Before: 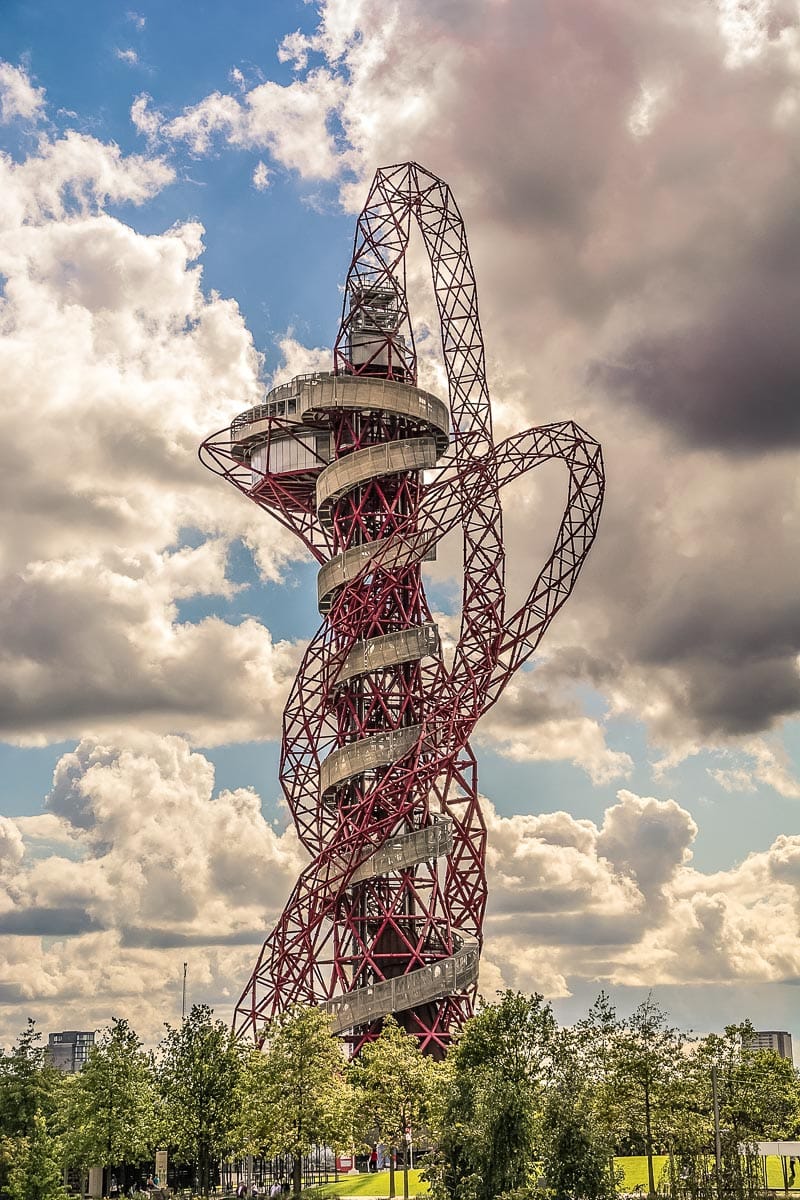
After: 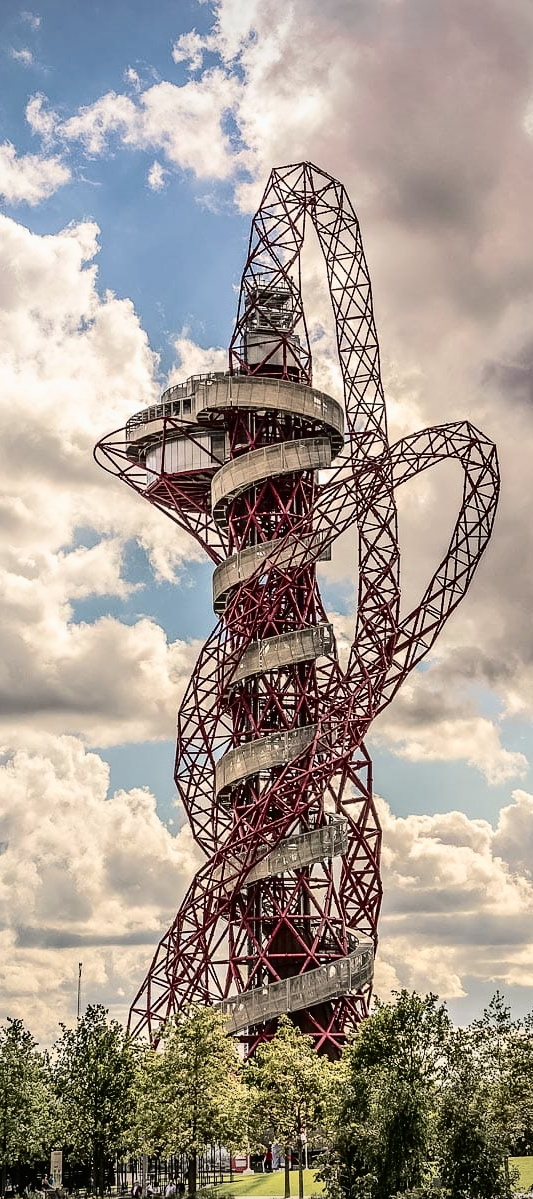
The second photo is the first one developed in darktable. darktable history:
crop and rotate: left 13.34%, right 19.967%
levels: black 3.81%
tone curve: curves: ch0 [(0, 0) (0.003, 0.003) (0.011, 0.005) (0.025, 0.008) (0.044, 0.012) (0.069, 0.02) (0.1, 0.031) (0.136, 0.047) (0.177, 0.088) (0.224, 0.141) (0.277, 0.222) (0.335, 0.32) (0.399, 0.422) (0.468, 0.523) (0.543, 0.623) (0.623, 0.716) (0.709, 0.796) (0.801, 0.88) (0.898, 0.958) (1, 1)], color space Lab, independent channels, preserve colors none
vignetting: fall-off radius 60.66%
contrast brightness saturation: contrast -0.069, brightness -0.041, saturation -0.112
